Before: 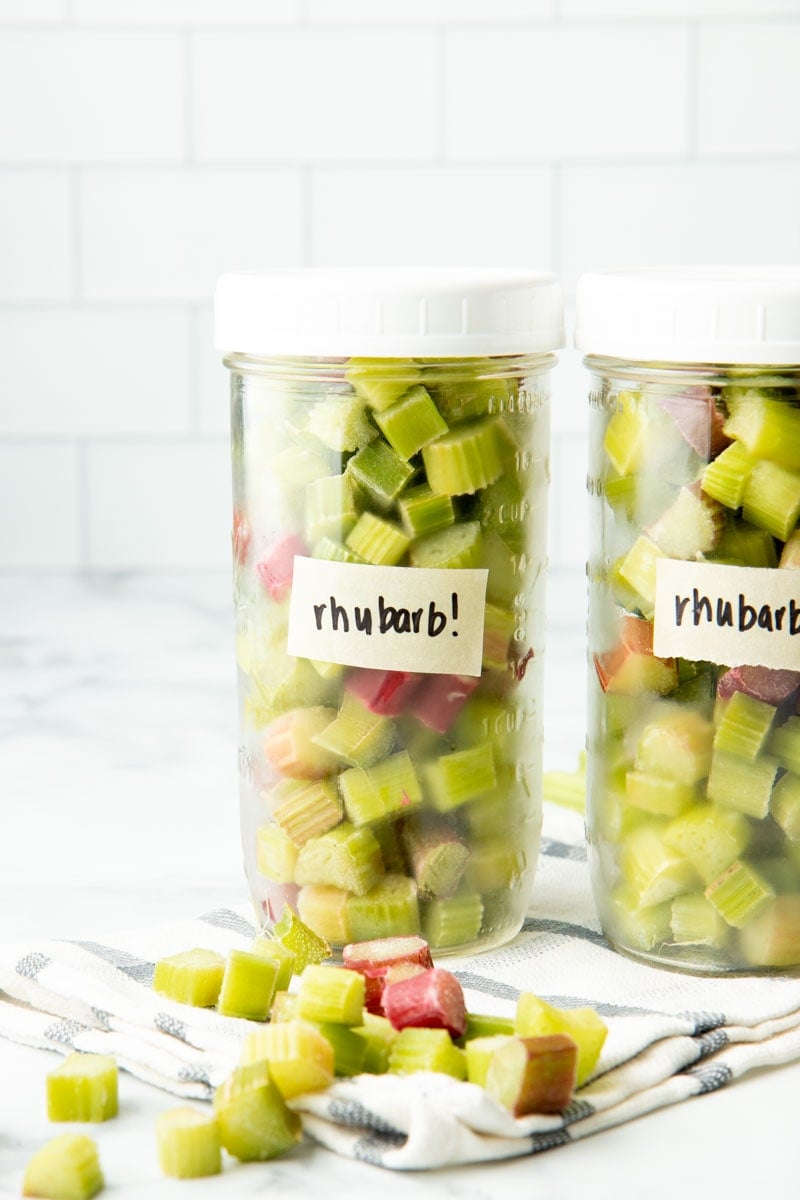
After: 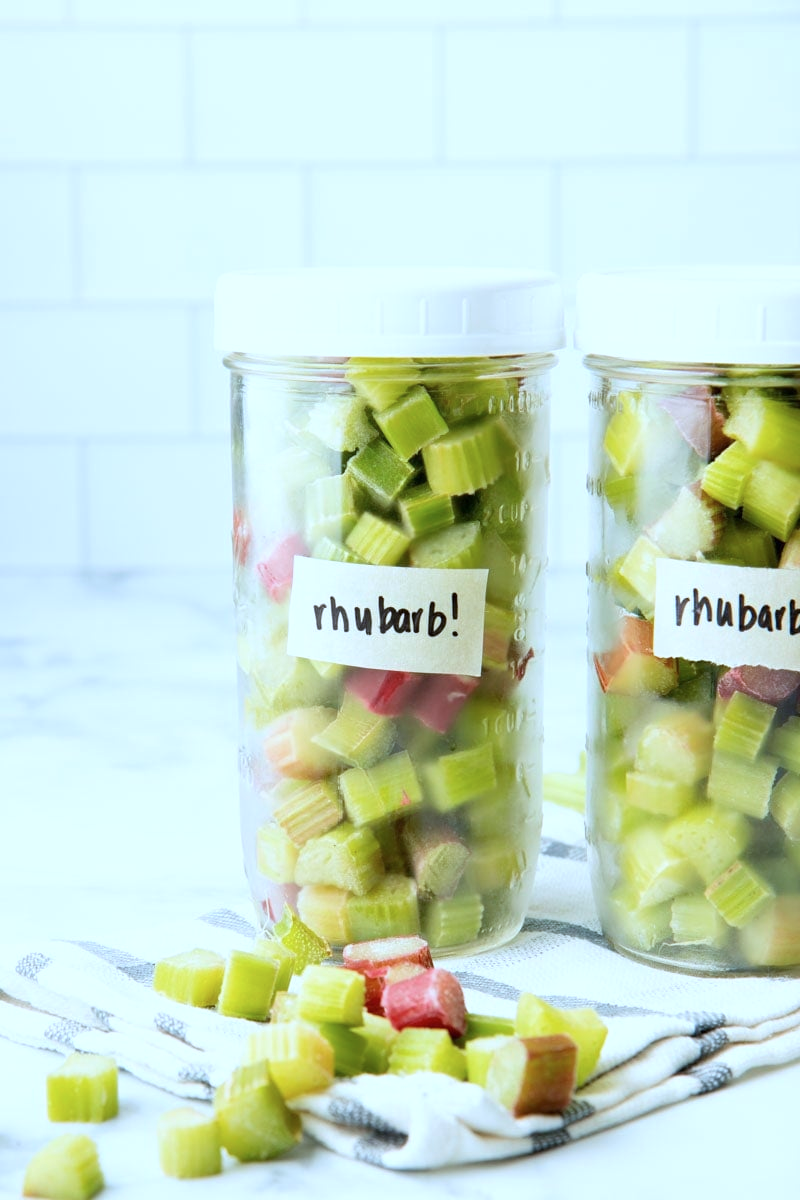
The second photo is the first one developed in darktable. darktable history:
white balance: red 1.009, blue 1.027
color calibration: illuminant Planckian (black body), x 0.378, y 0.375, temperature 4065 K
